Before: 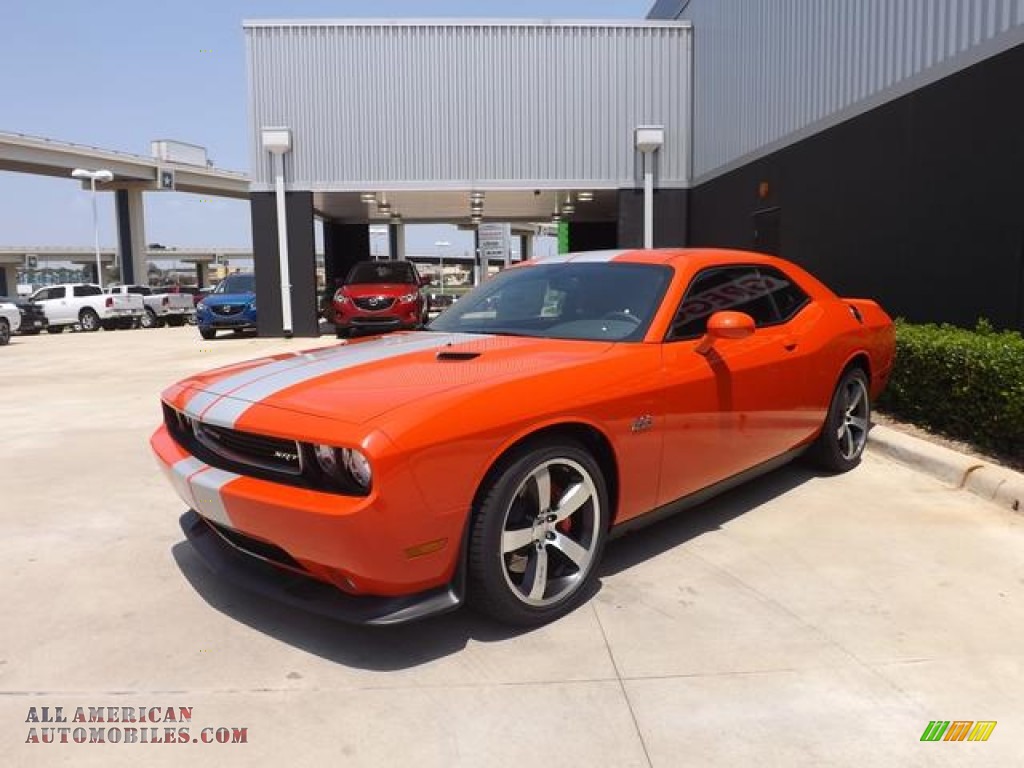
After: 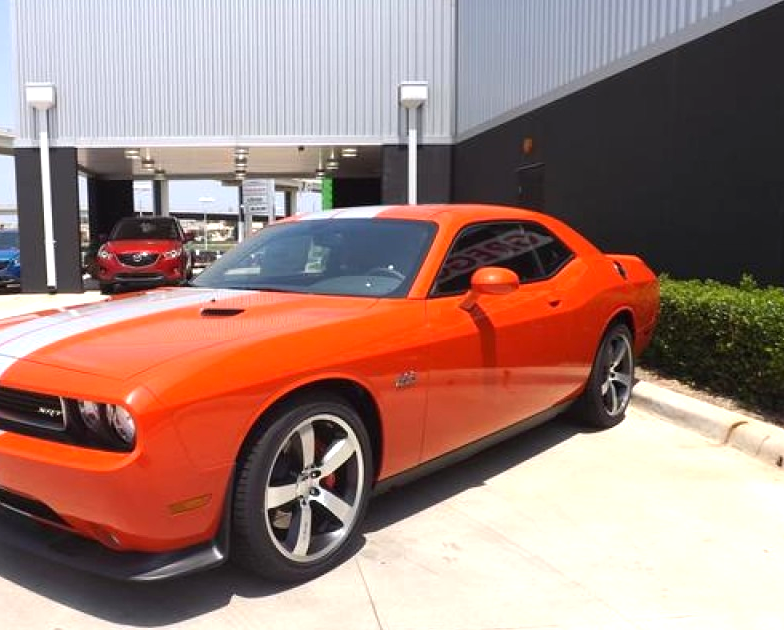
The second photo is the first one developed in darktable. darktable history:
crop: left 23.095%, top 5.827%, bottom 11.854%
exposure: exposure 0.6 EV, compensate highlight preservation false
